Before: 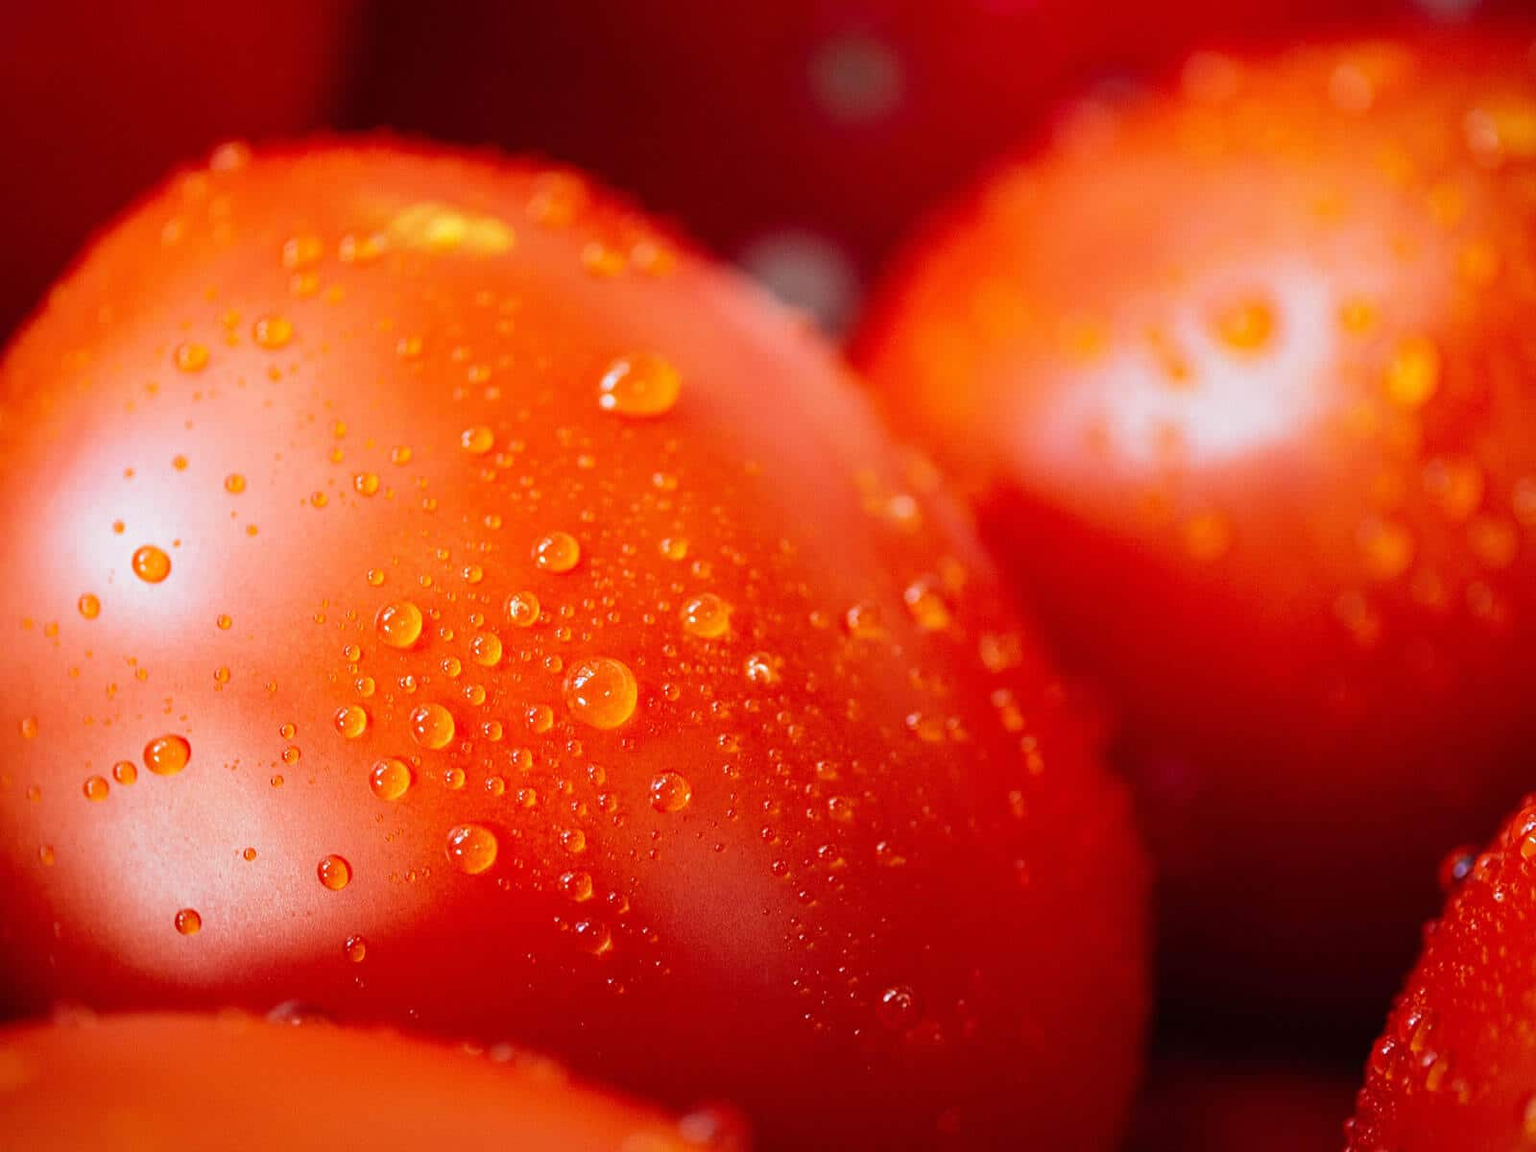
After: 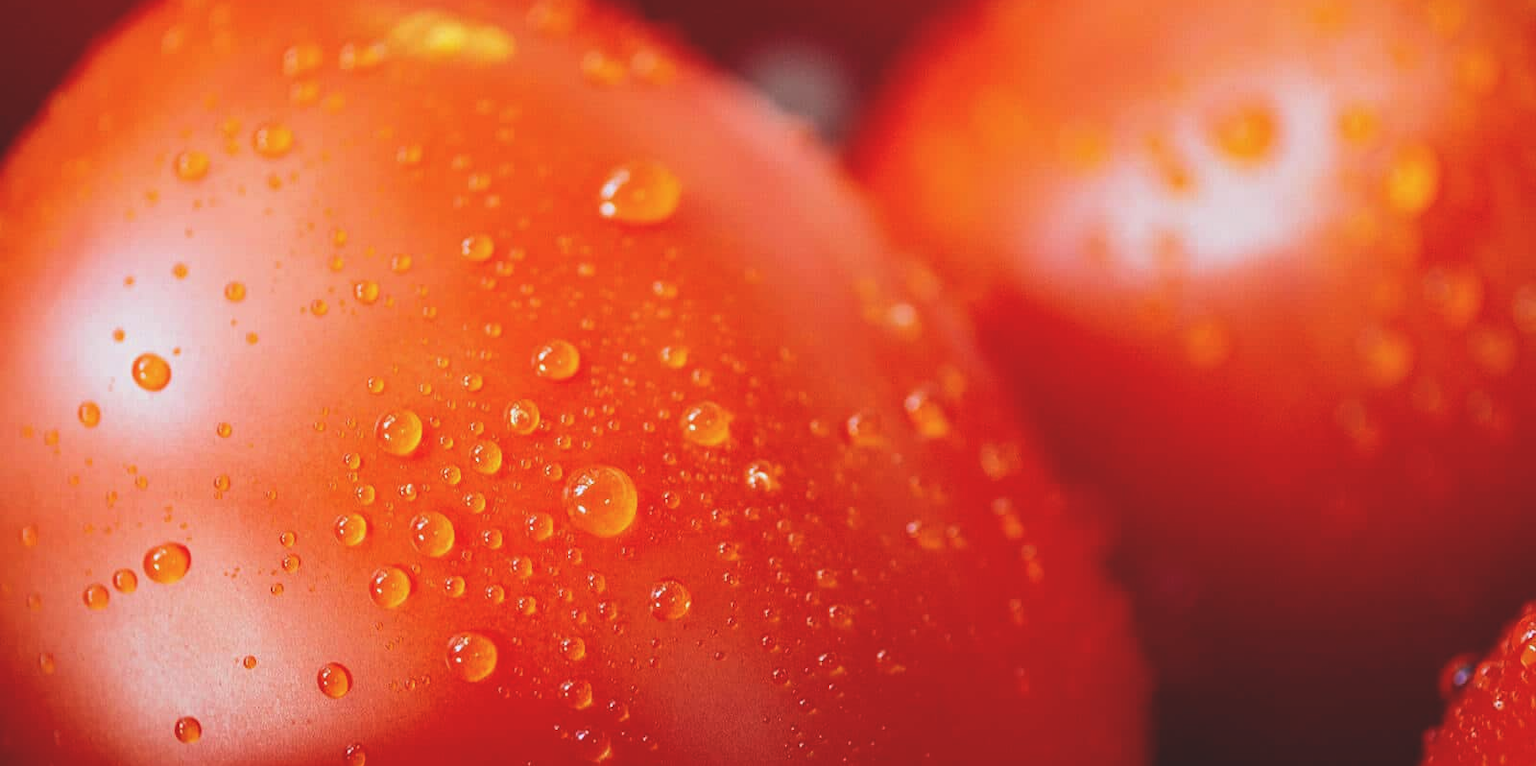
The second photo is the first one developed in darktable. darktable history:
crop: top 16.727%, bottom 16.727%
exposure: black level correction -0.015, exposure -0.125 EV, compensate highlight preservation false
